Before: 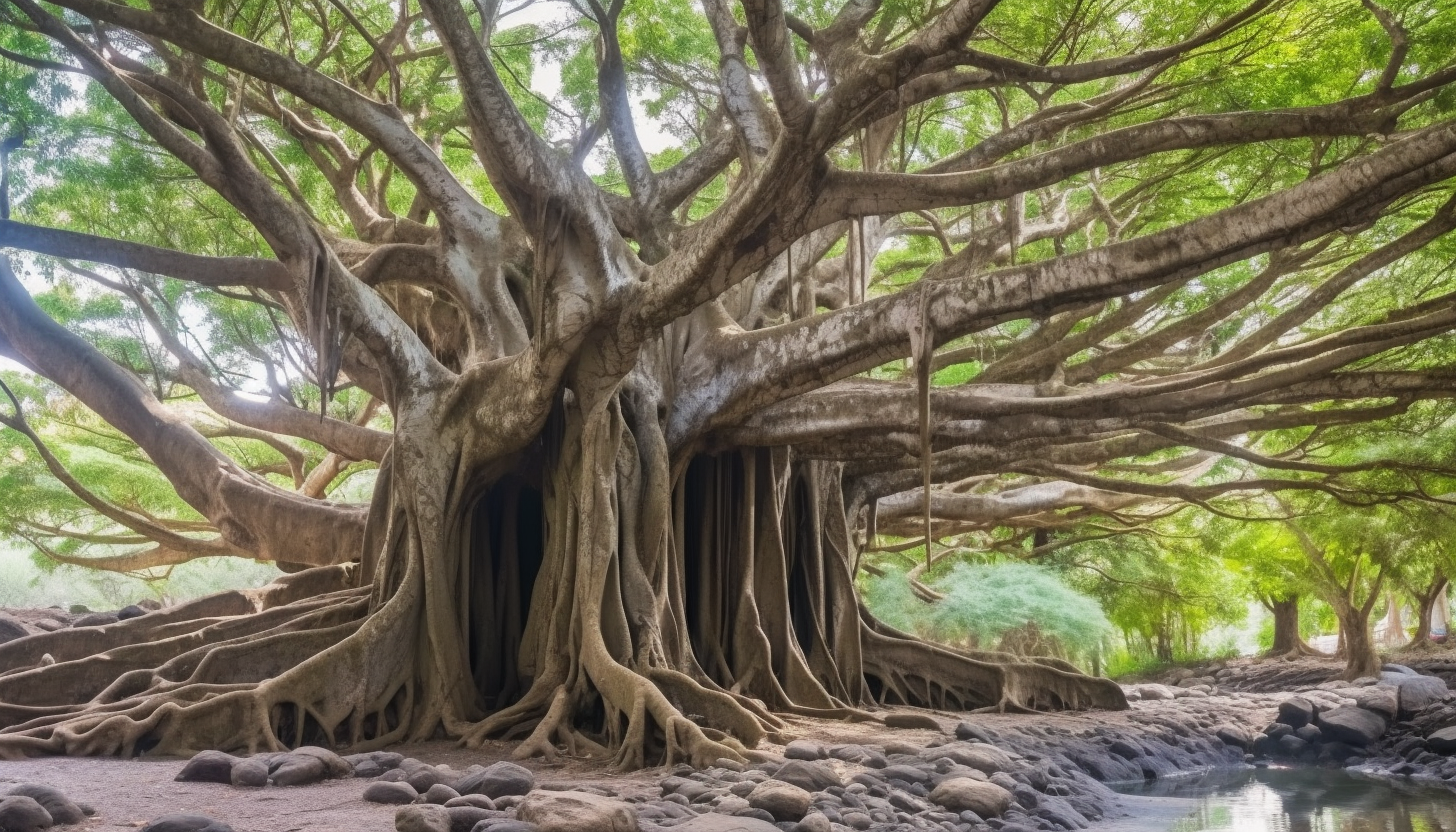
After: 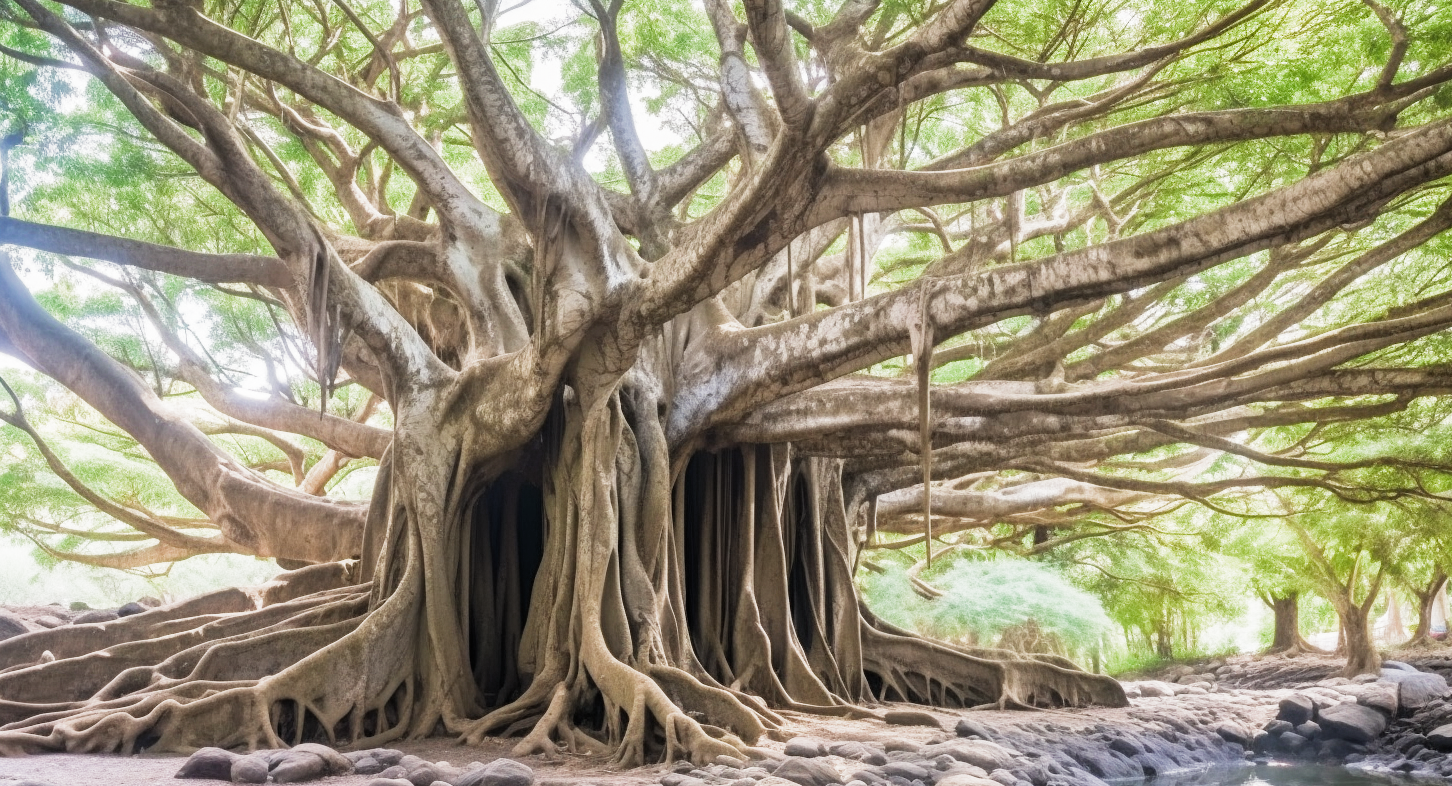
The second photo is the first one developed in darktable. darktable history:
crop: top 0.388%, right 0.262%, bottom 5.07%
filmic rgb: middle gray luminance 9.4%, black relative exposure -10.57 EV, white relative exposure 3.43 EV, target black luminance 0%, hardness 5.99, latitude 59.62%, contrast 1.089, highlights saturation mix 5.92%, shadows ↔ highlights balance 28.93%, add noise in highlights 0, preserve chrominance max RGB, color science v3 (2019), use custom middle-gray values true, contrast in highlights soft
